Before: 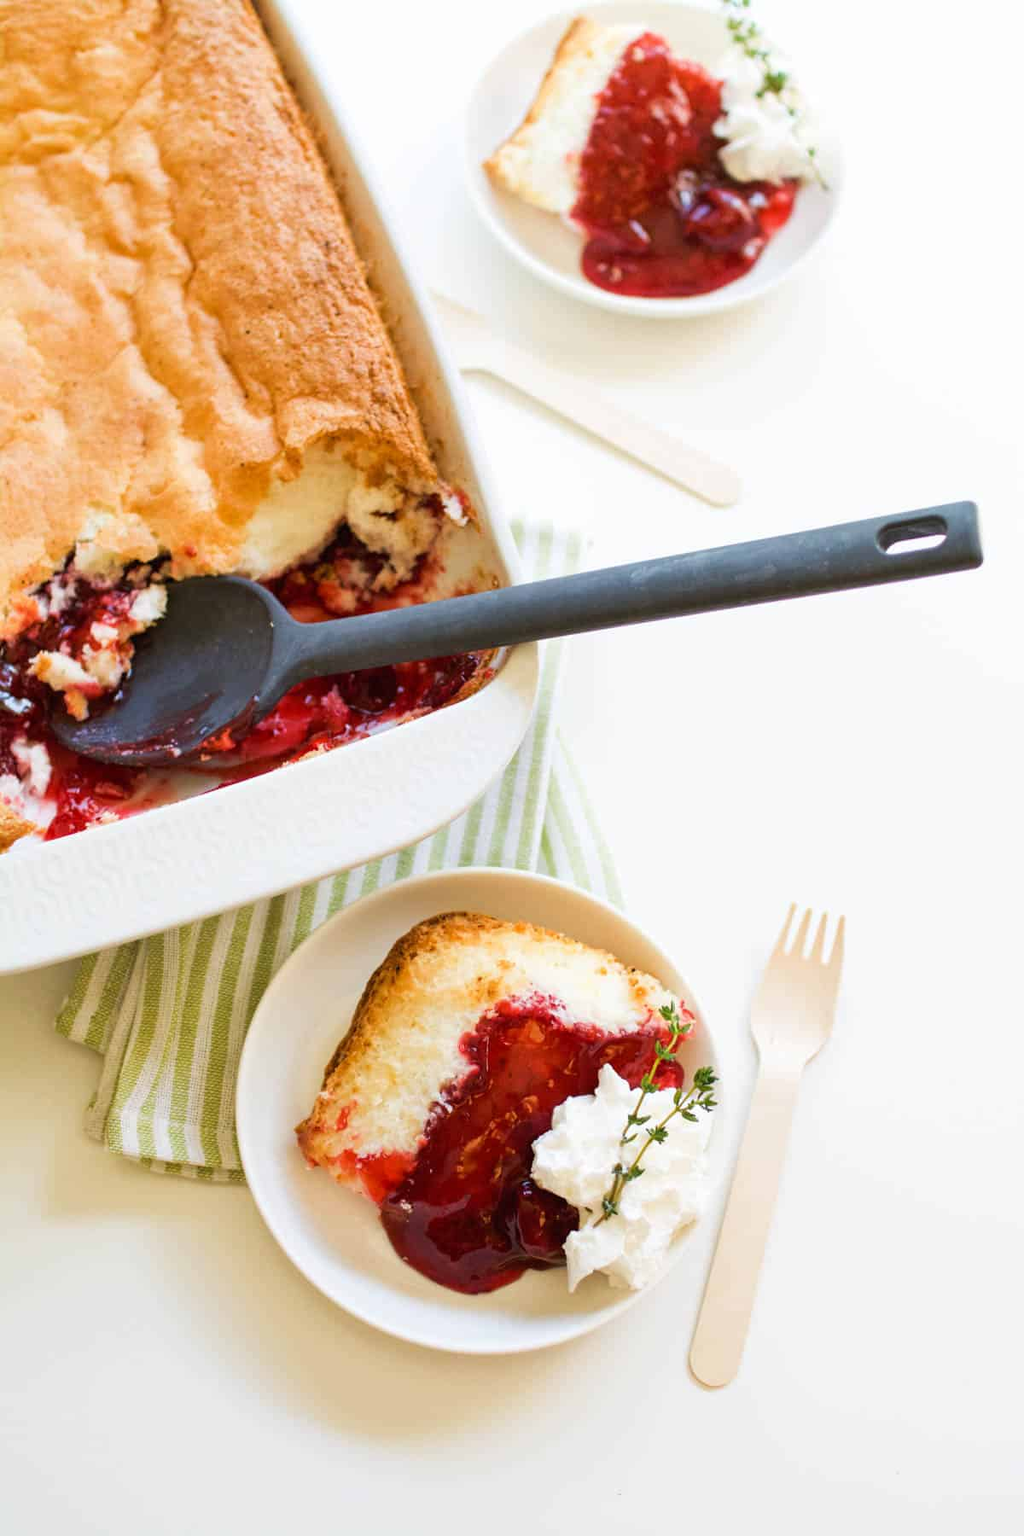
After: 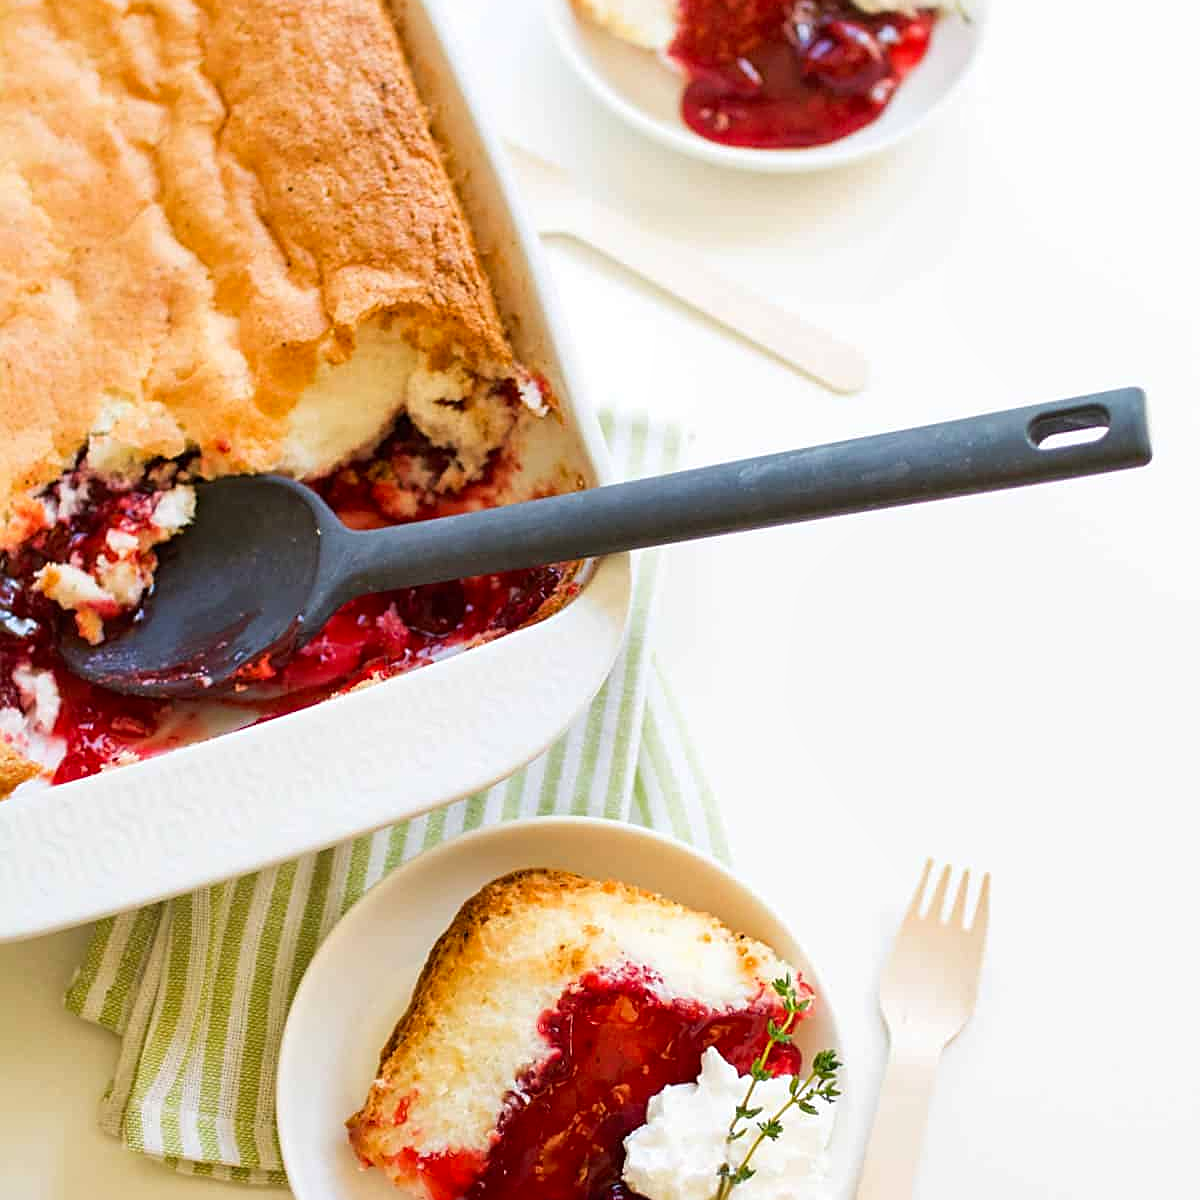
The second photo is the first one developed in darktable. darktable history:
local contrast: mode bilateral grid, contrast 100, coarseness 100, detail 108%, midtone range 0.2
crop: top 11.166%, bottom 22.168%
color correction: saturation 1.1
sharpen: on, module defaults
